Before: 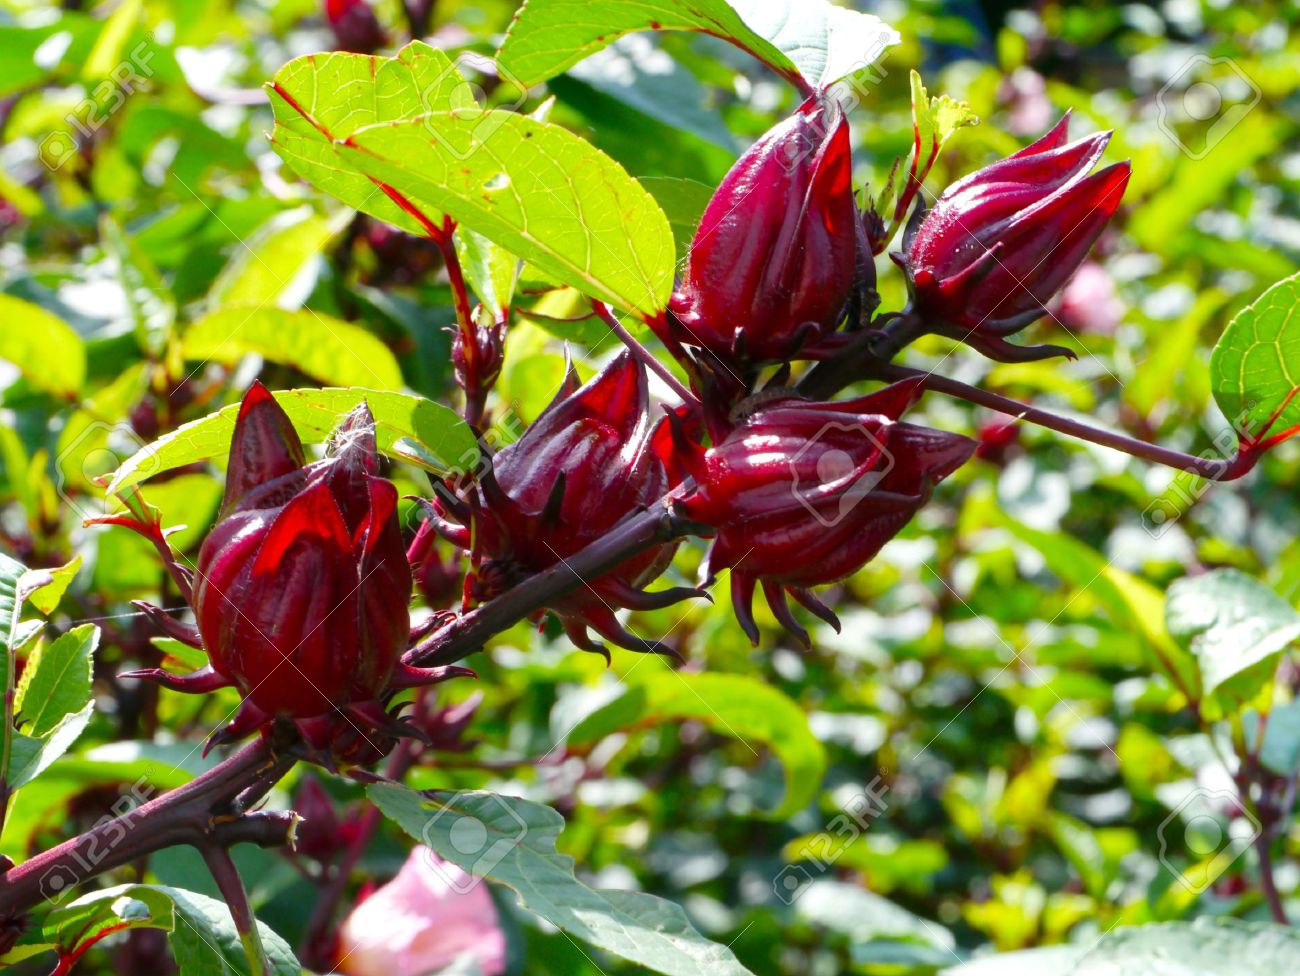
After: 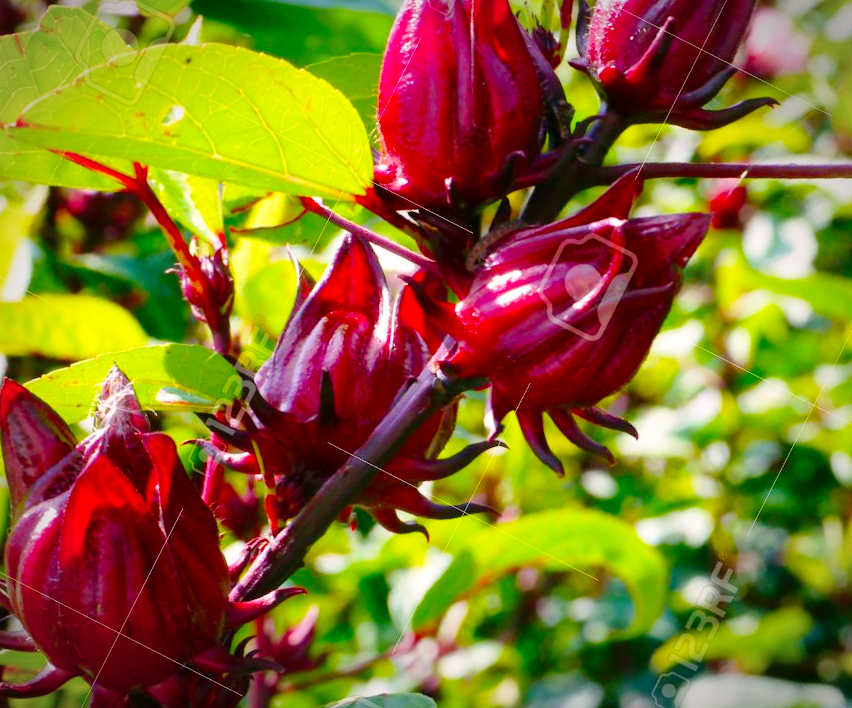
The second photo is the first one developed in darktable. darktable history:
color correction: highlights a* 3.5, highlights b* 1.73, saturation 1.25
crop and rotate: angle 18.01°, left 6.768%, right 3.901%, bottom 1.099%
tone equalizer: on, module defaults
color balance rgb: linear chroma grading › global chroma 15.624%, perceptual saturation grading › global saturation 0.633%
velvia: on, module defaults
tone curve: curves: ch0 [(0, 0) (0.051, 0.047) (0.102, 0.099) (0.228, 0.275) (0.432, 0.535) (0.695, 0.778) (0.908, 0.946) (1, 1)]; ch1 [(0, 0) (0.339, 0.298) (0.402, 0.363) (0.453, 0.413) (0.485, 0.469) (0.494, 0.493) (0.504, 0.501) (0.525, 0.534) (0.563, 0.595) (0.597, 0.638) (1, 1)]; ch2 [(0, 0) (0.48, 0.48) (0.504, 0.5) (0.539, 0.554) (0.59, 0.63) (0.642, 0.684) (0.824, 0.815) (1, 1)], preserve colors none
vignetting: brightness -0.577, saturation -0.255, automatic ratio true, unbound false
